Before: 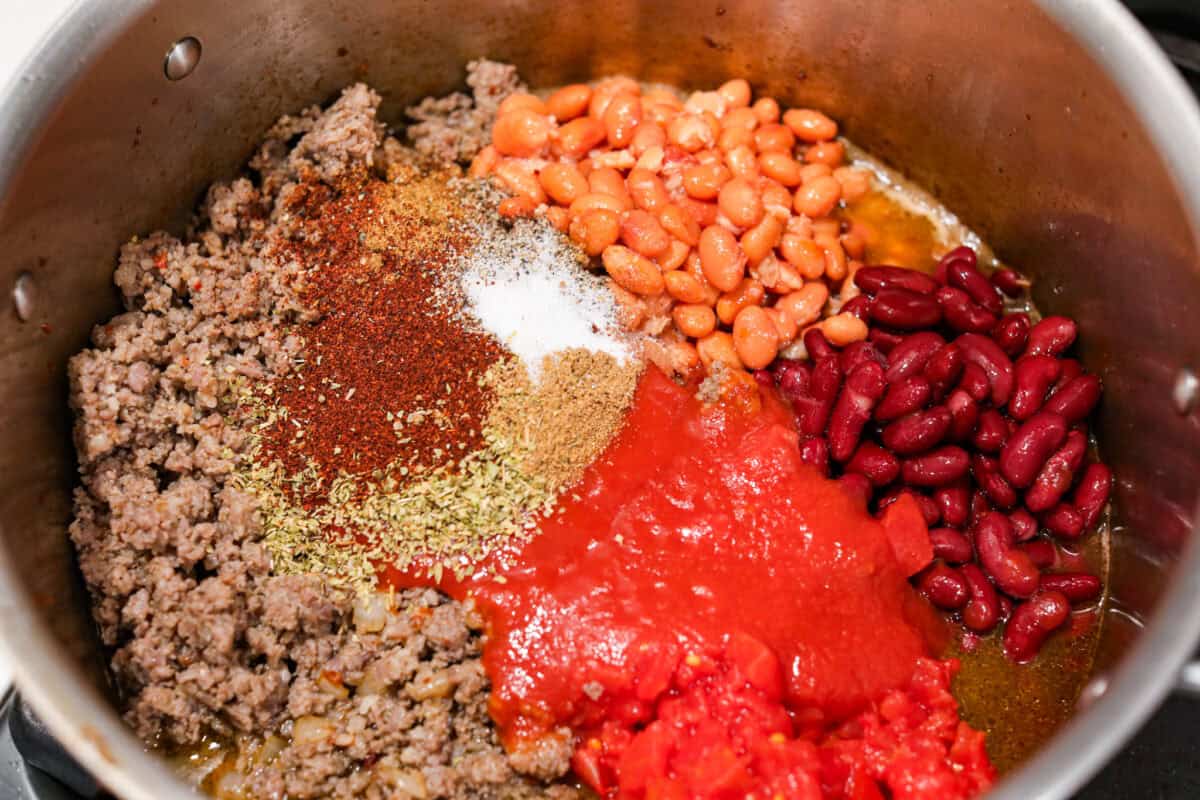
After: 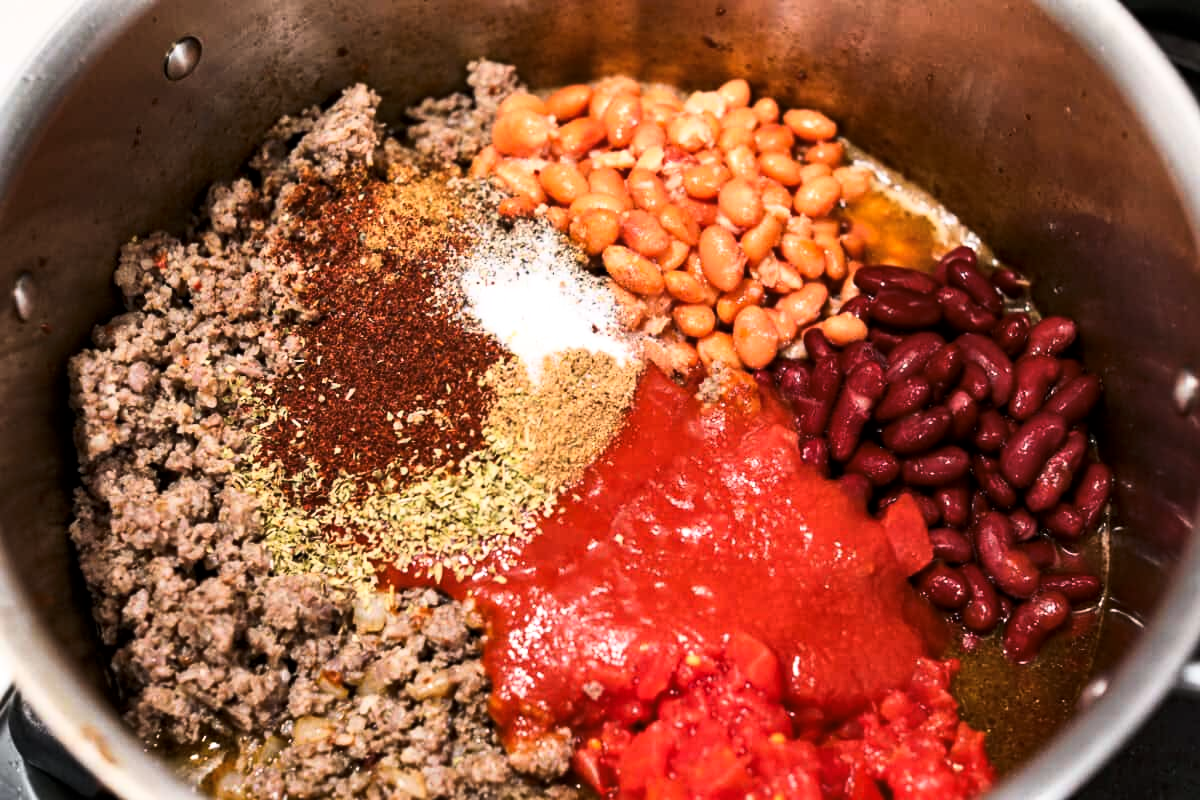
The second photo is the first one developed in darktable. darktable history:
local contrast: mode bilateral grid, contrast 20, coarseness 50, detail 120%, midtone range 0.2
tone curve: curves: ch0 [(0, 0) (0.004, 0.001) (0.133, 0.078) (0.325, 0.241) (0.832, 0.917) (1, 1)], color space Lab, linked channels, preserve colors none
